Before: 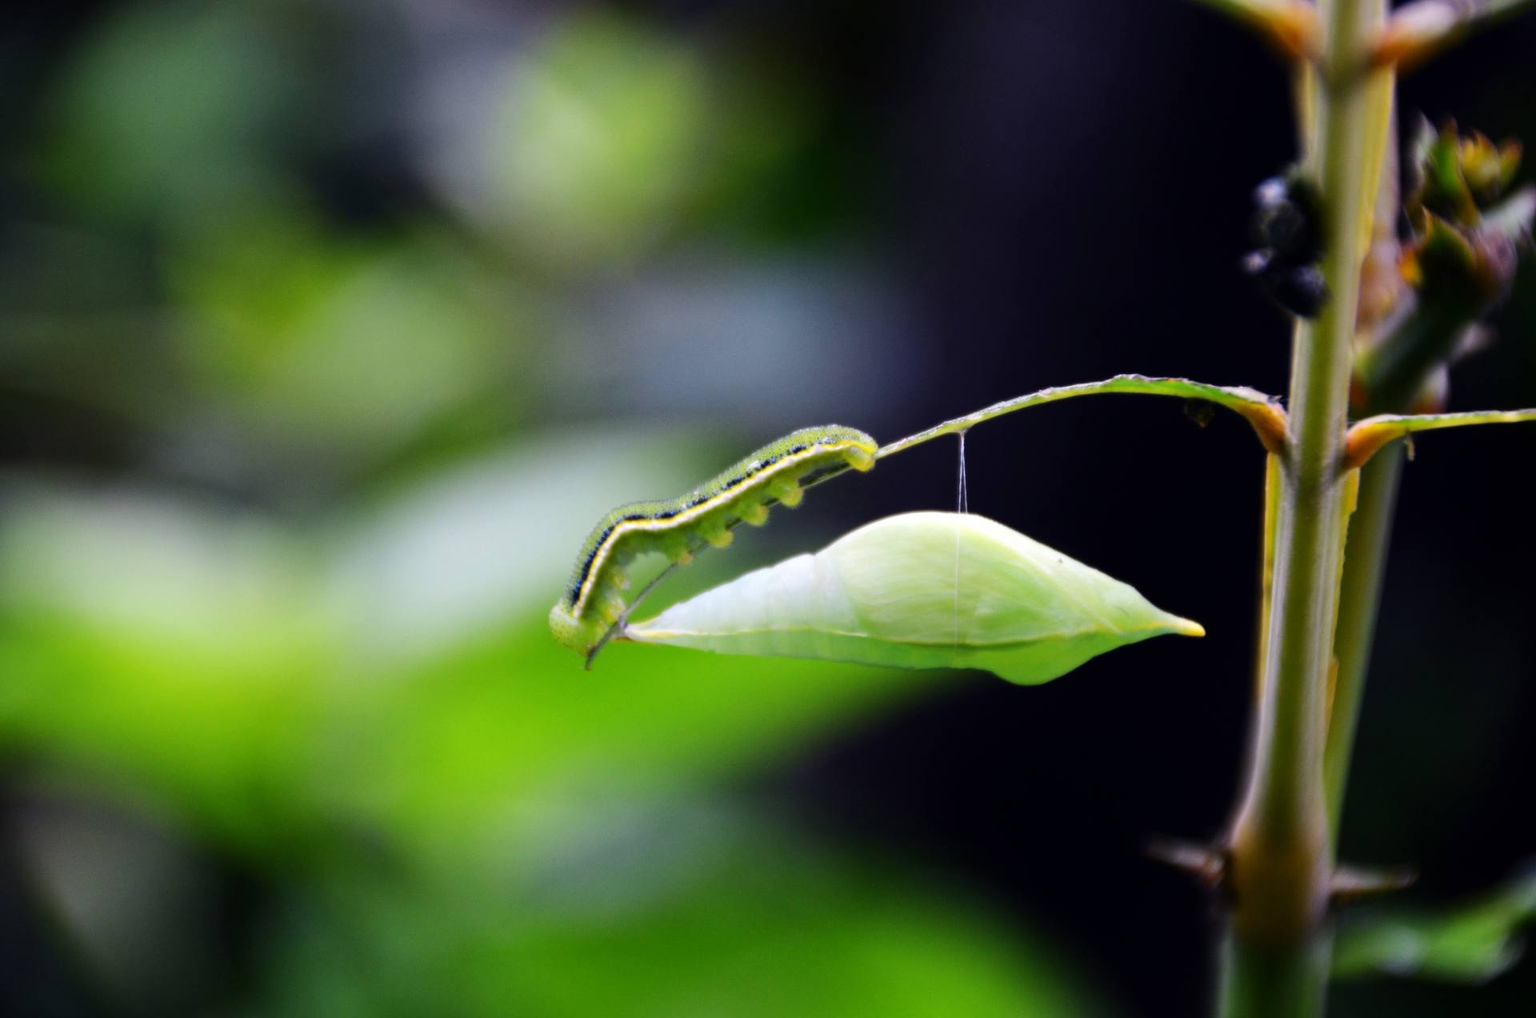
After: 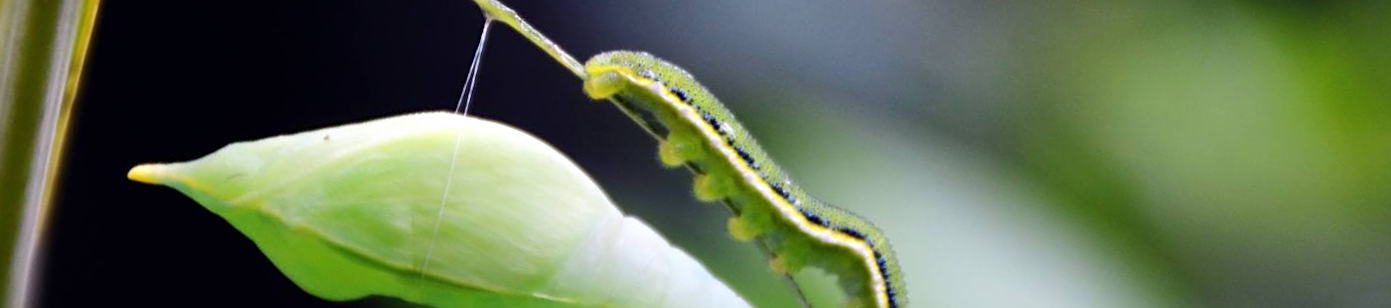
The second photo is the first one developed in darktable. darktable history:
sharpen: on, module defaults
crop and rotate: angle 16.12°, top 30.835%, bottom 35.653%
